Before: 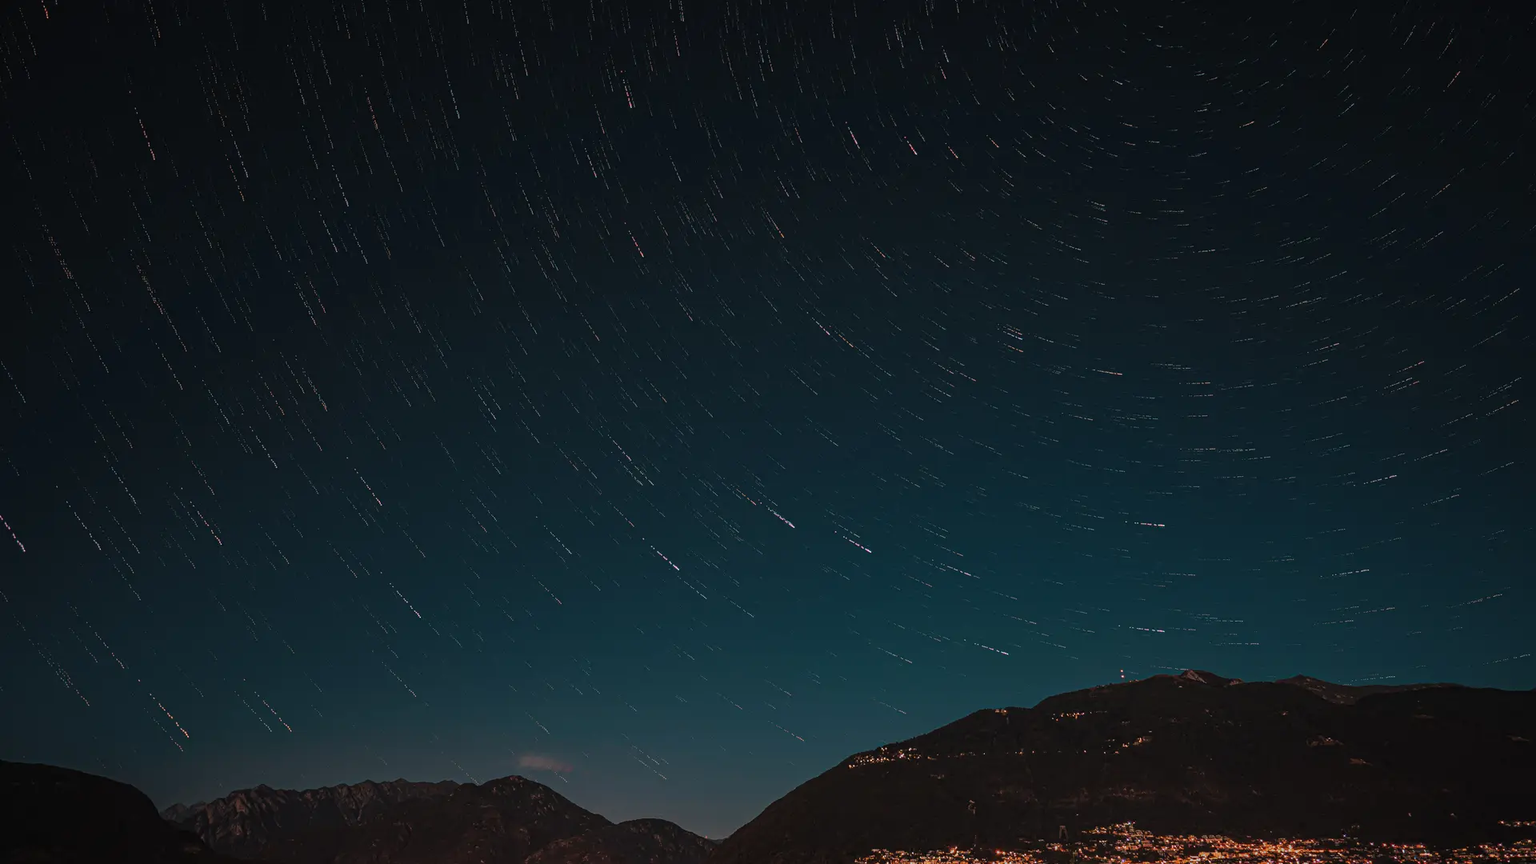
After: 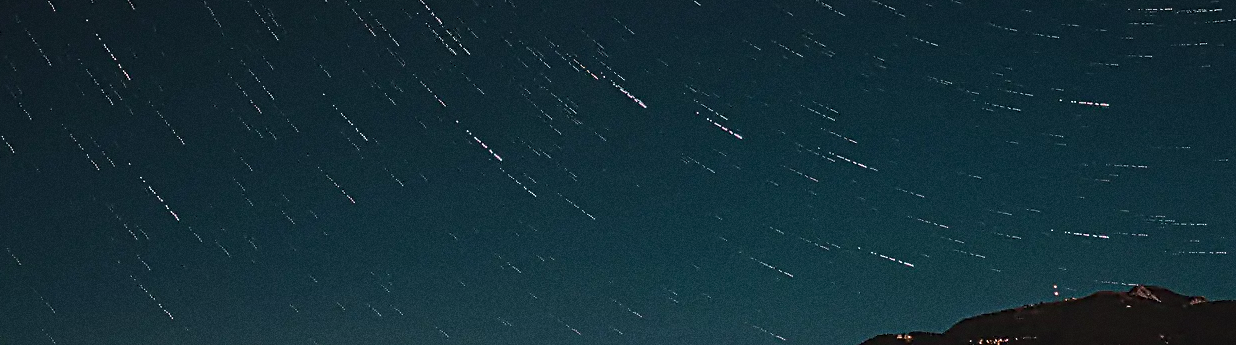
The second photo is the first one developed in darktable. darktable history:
grain: coarseness 11.82 ISO, strength 36.67%, mid-tones bias 74.17%
contrast equalizer: y [[0.5, 0.5, 0.5, 0.515, 0.749, 0.84], [0.5 ×6], [0.5 ×6], [0, 0, 0, 0.001, 0.067, 0.262], [0 ×6]]
crop: left 18.091%, top 51.13%, right 17.525%, bottom 16.85%
